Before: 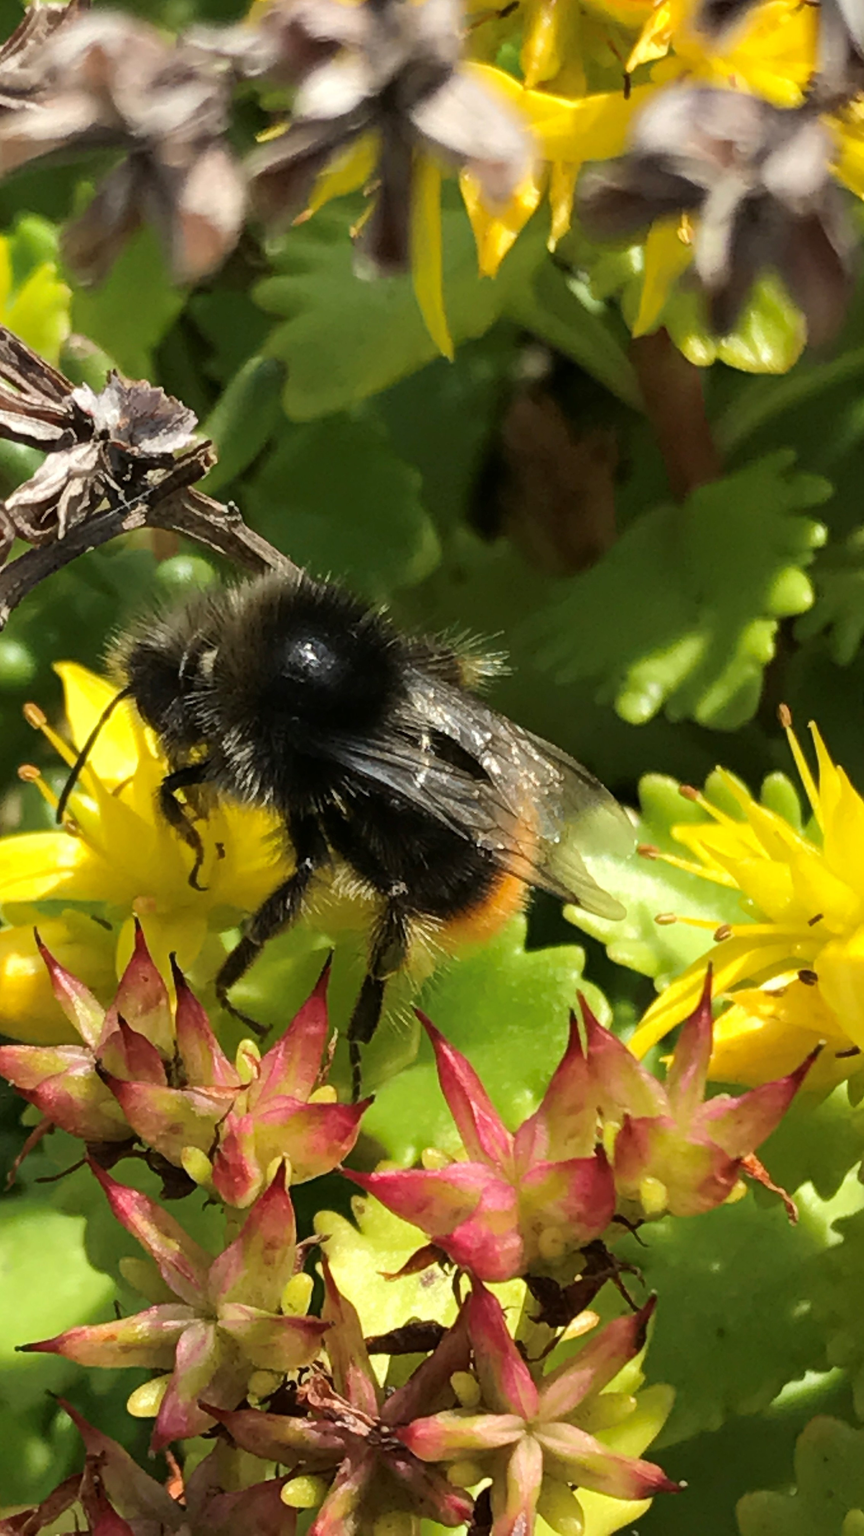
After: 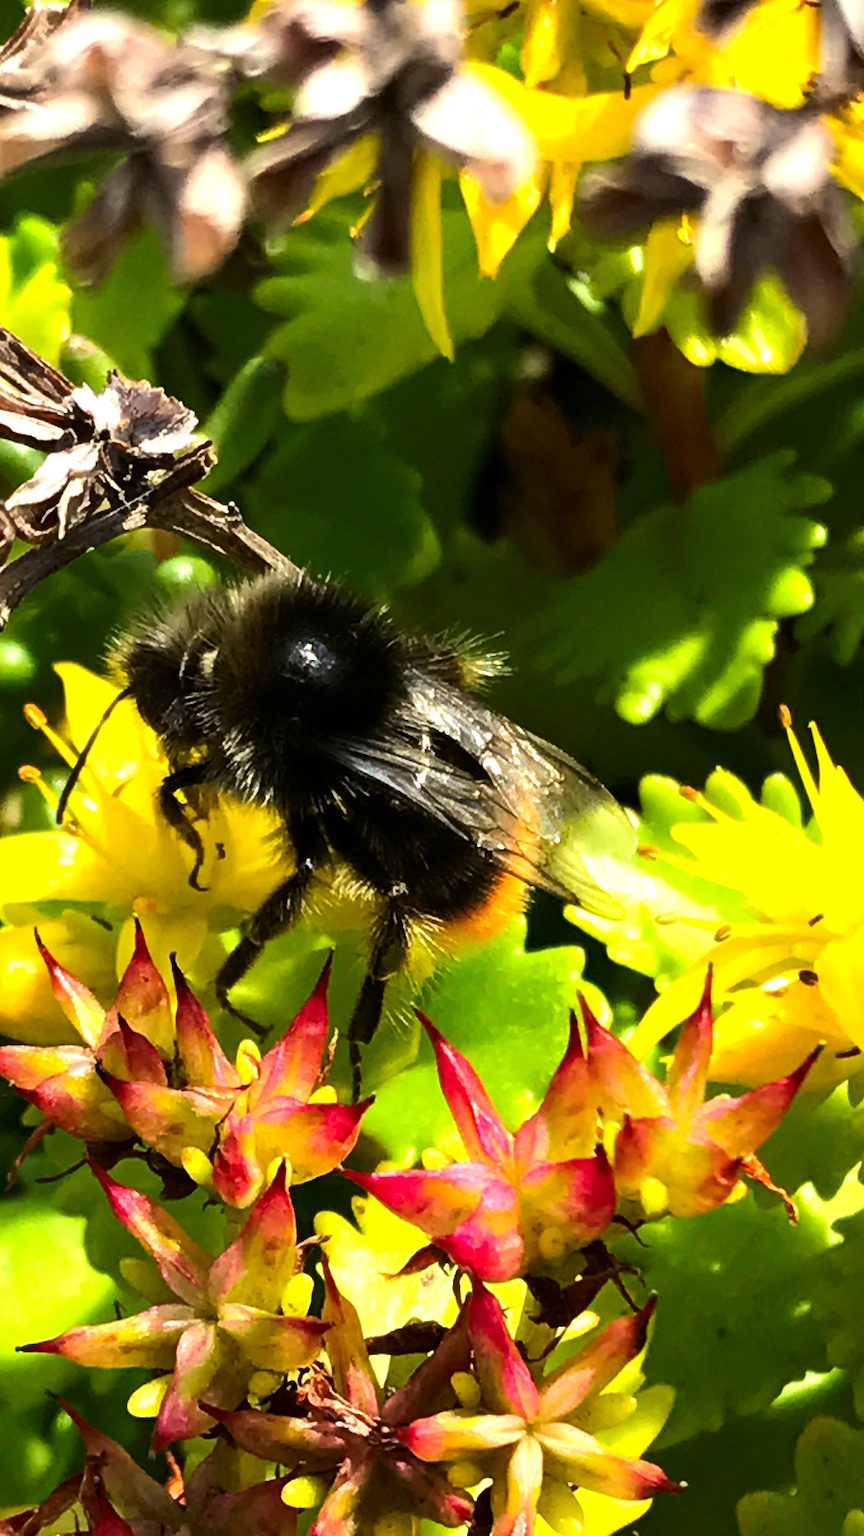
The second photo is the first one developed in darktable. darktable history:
contrast brightness saturation: brightness -0.02, saturation 0.35
exposure: black level correction 0.001, exposure 0.191 EV, compensate highlight preservation false
tone equalizer: -8 EV -0.75 EV, -7 EV -0.7 EV, -6 EV -0.6 EV, -5 EV -0.4 EV, -3 EV 0.4 EV, -2 EV 0.6 EV, -1 EV 0.7 EV, +0 EV 0.75 EV, edges refinement/feathering 500, mask exposure compensation -1.57 EV, preserve details no
